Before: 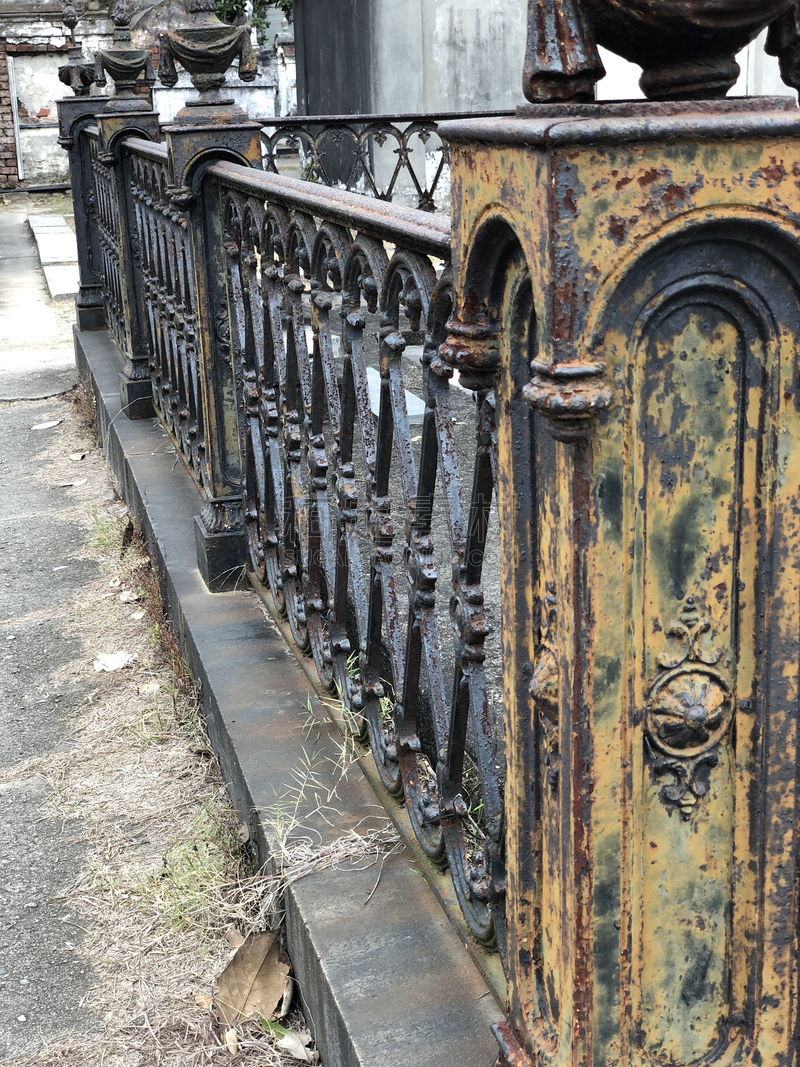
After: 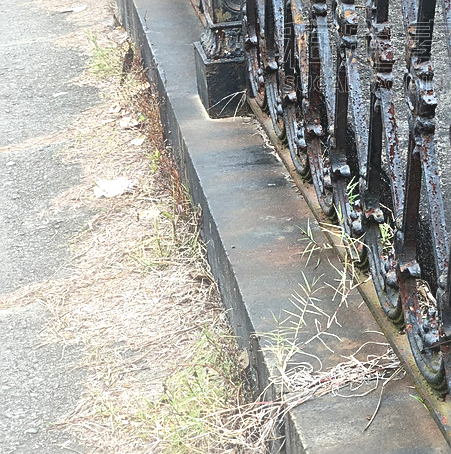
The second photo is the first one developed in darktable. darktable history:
bloom: on, module defaults
tone equalizer: on, module defaults
local contrast: mode bilateral grid, contrast 25, coarseness 60, detail 151%, midtone range 0.2
crop: top 44.483%, right 43.593%, bottom 12.892%
sharpen: on, module defaults
